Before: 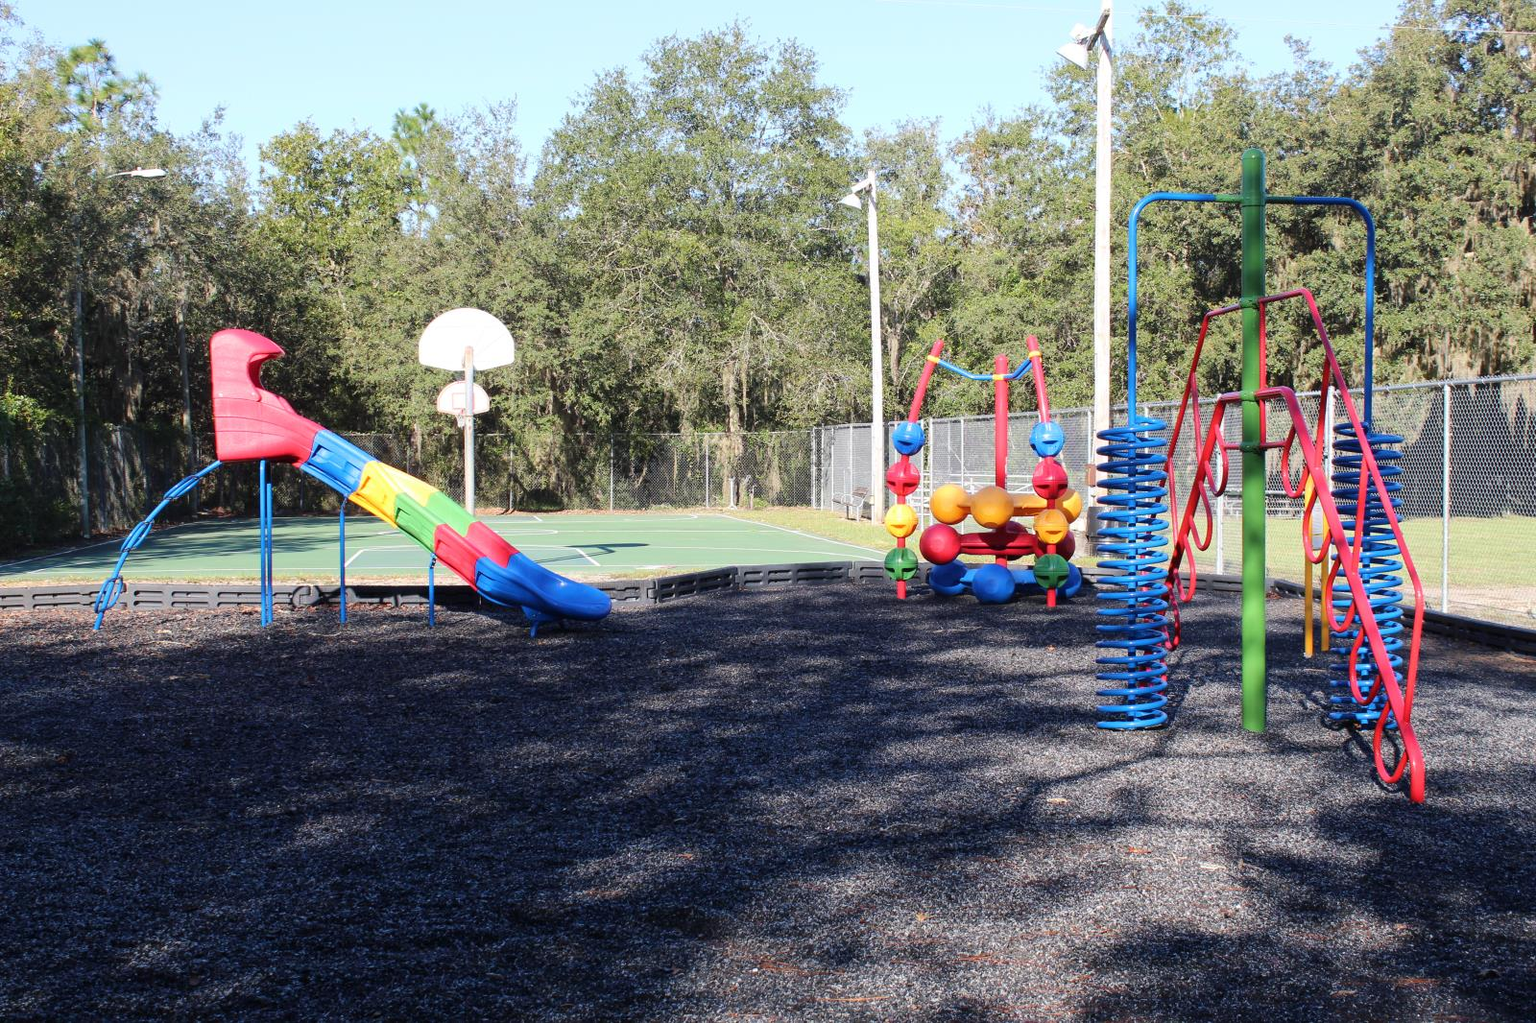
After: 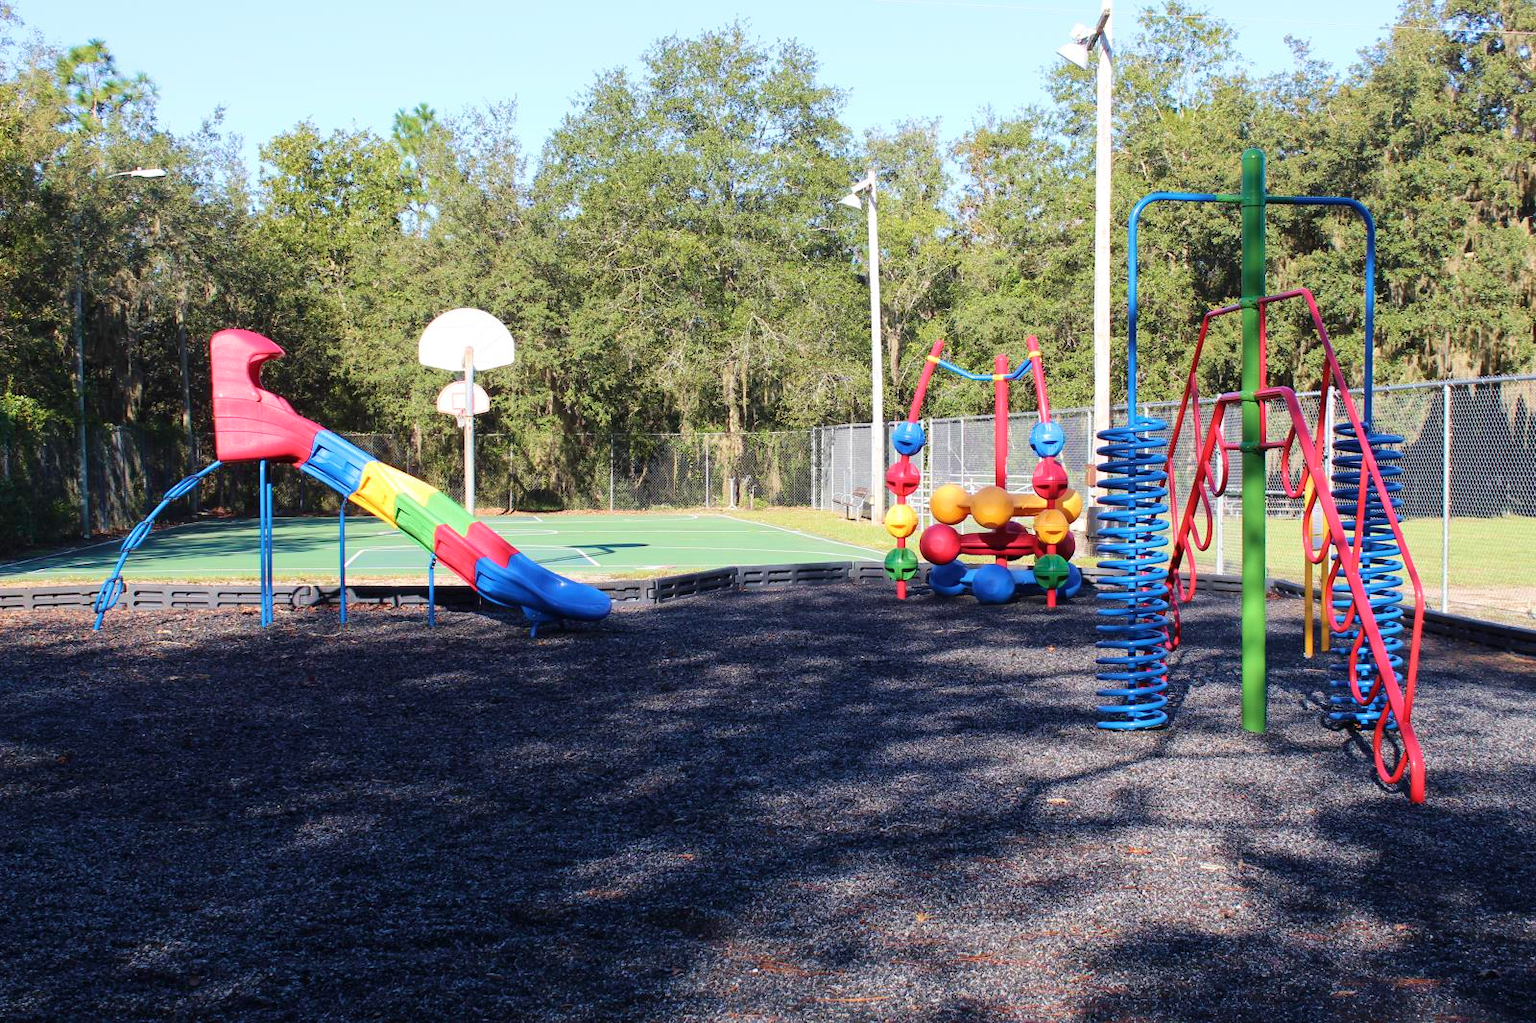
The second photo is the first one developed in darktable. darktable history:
velvia: strength 39.75%
tone equalizer: on, module defaults
